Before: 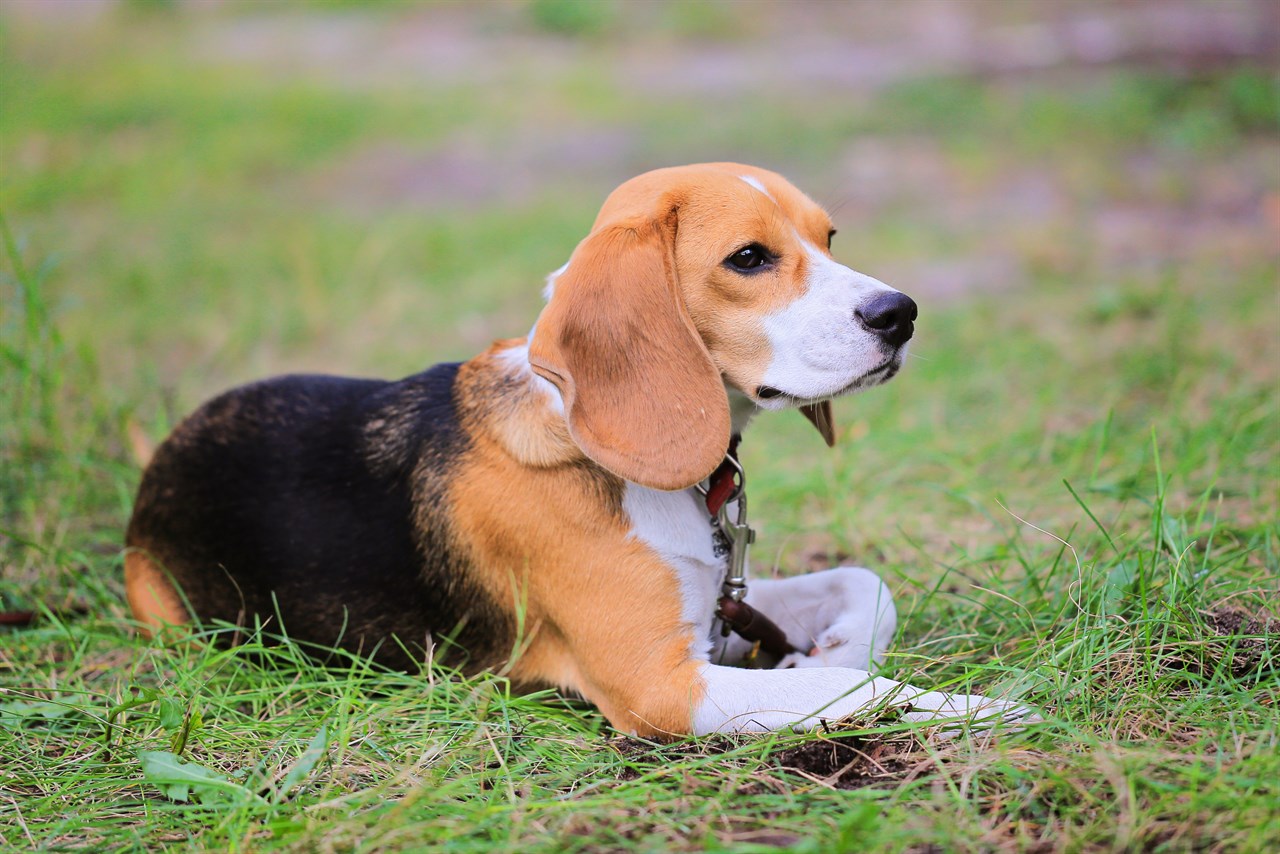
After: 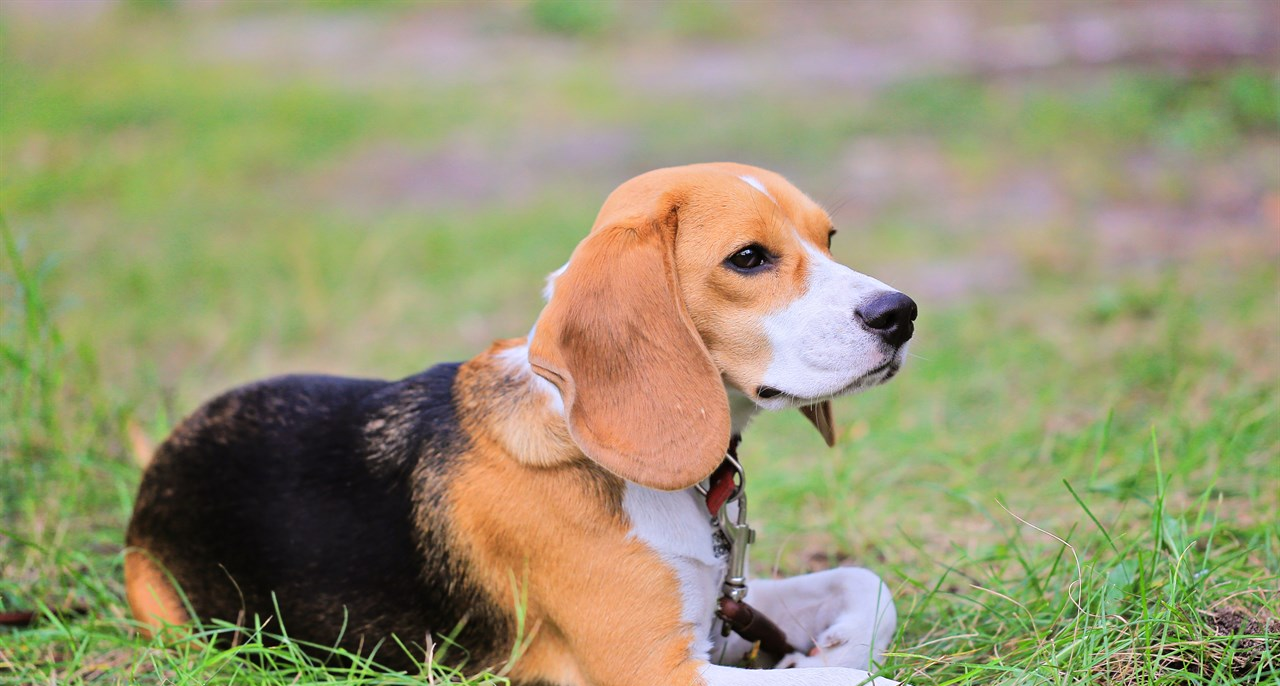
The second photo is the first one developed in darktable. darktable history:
tone equalizer: -8 EV 0.001 EV, -7 EV -0.004 EV, -6 EV 0.009 EV, -5 EV 0.032 EV, -4 EV 0.276 EV, -3 EV 0.644 EV, -2 EV 0.584 EV, -1 EV 0.187 EV, +0 EV 0.024 EV
crop: bottom 19.644%
